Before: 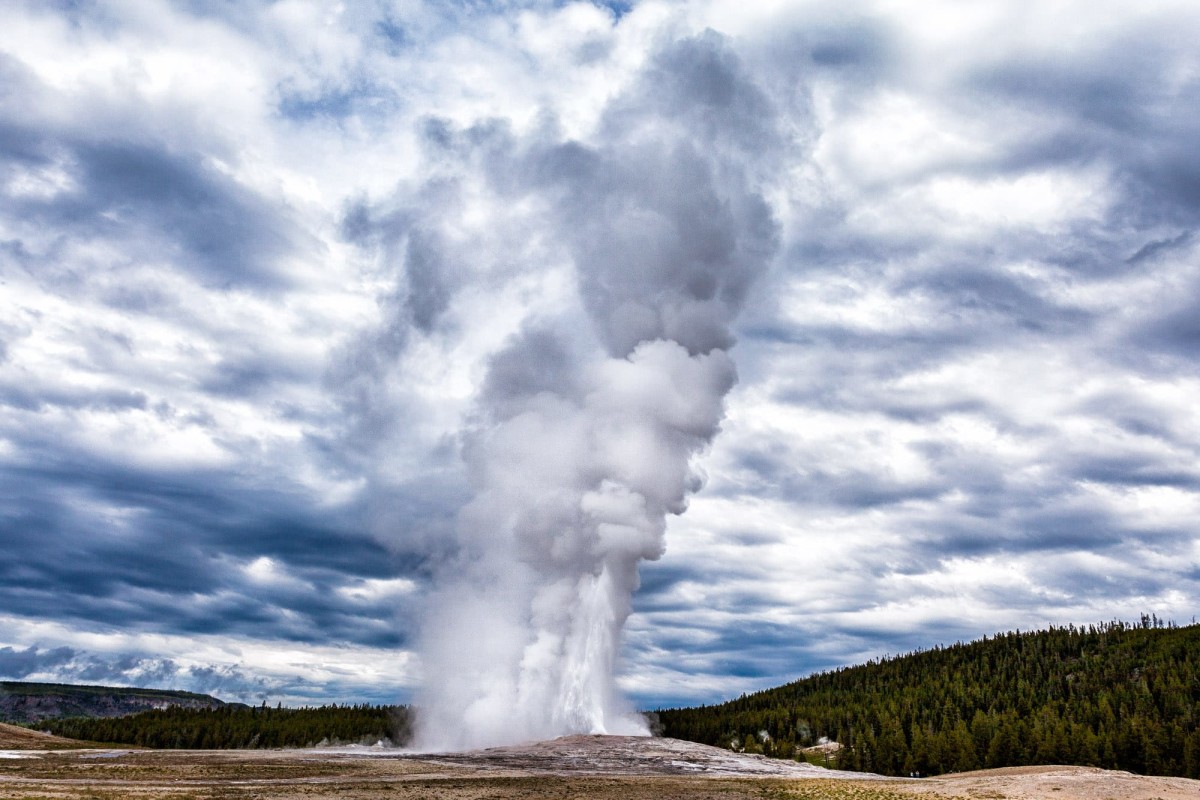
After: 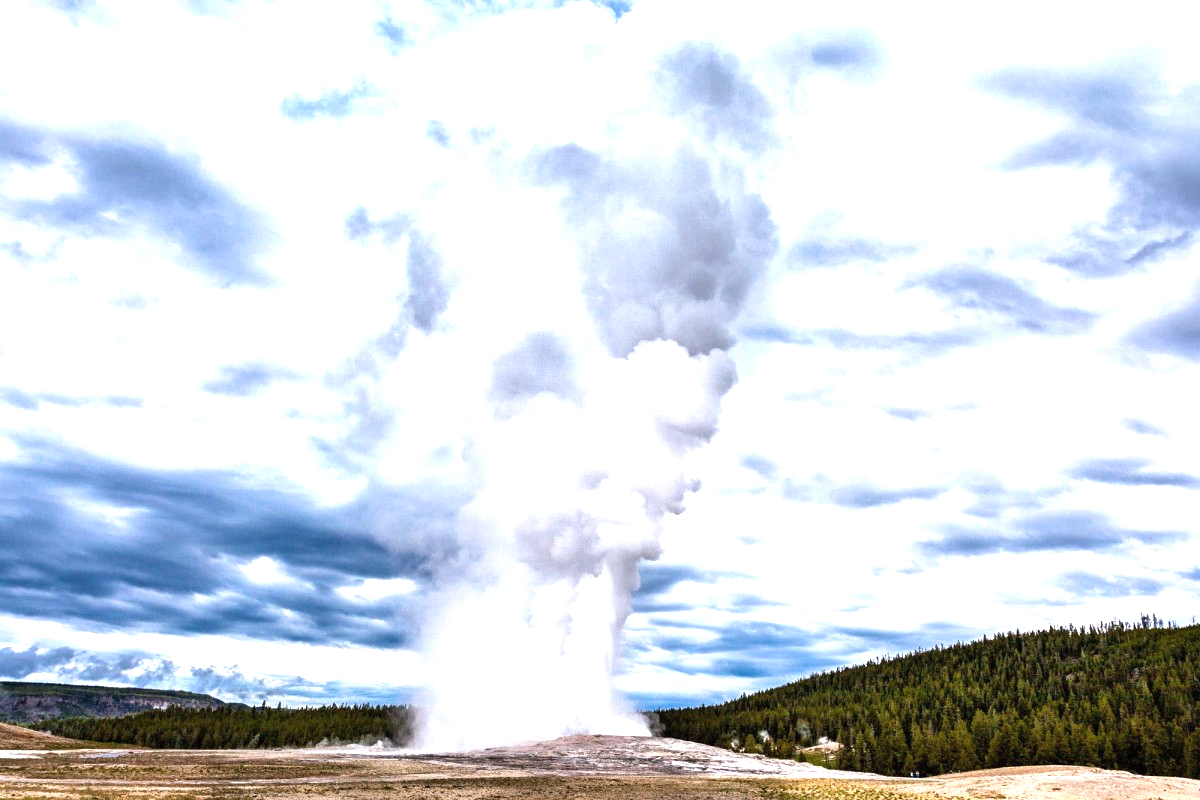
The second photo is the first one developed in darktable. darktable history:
exposure: black level correction 0, exposure 1.125 EV, compensate exposure bias true, compensate highlight preservation false
